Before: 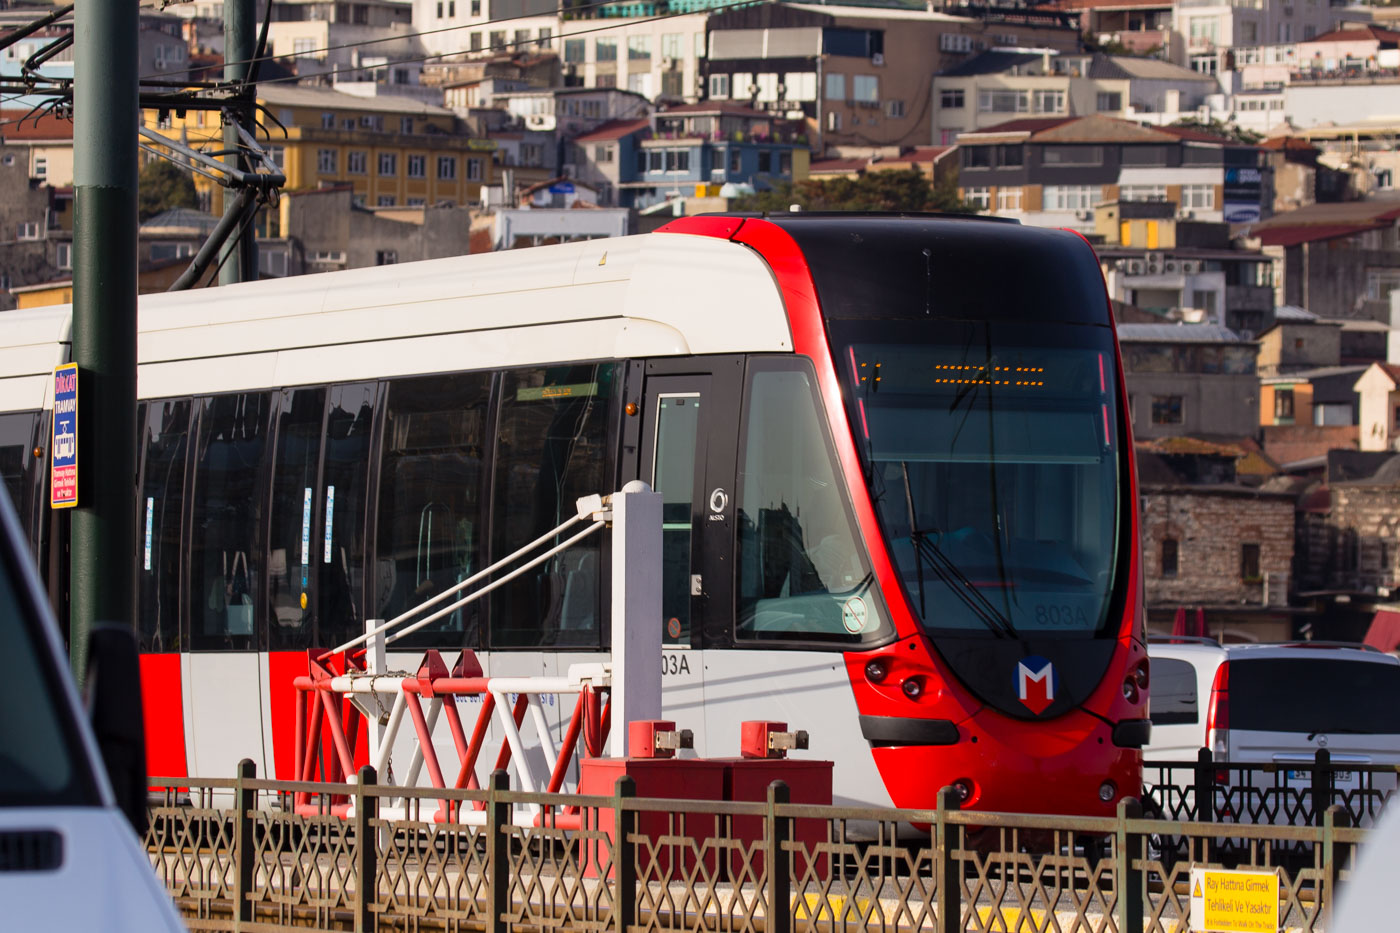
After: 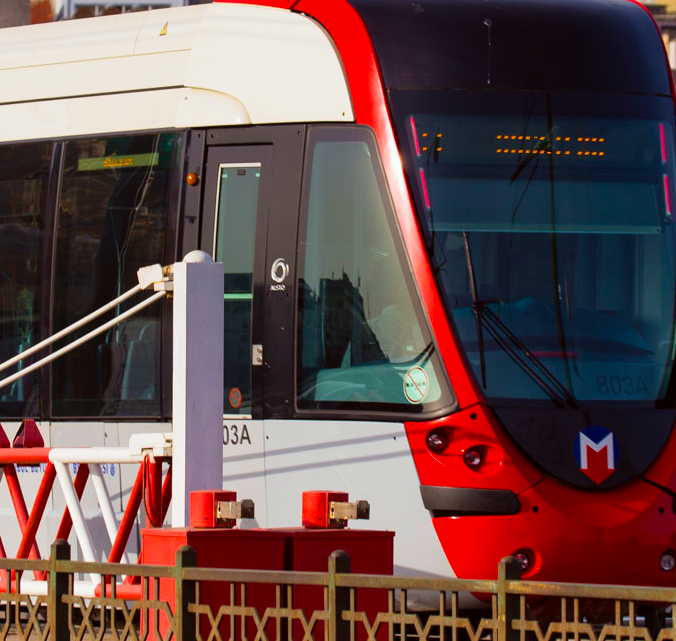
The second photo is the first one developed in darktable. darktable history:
color balance rgb: linear chroma grading › global chroma 15%, perceptual saturation grading › global saturation 30%
color correction: highlights a* -2.73, highlights b* -2.09, shadows a* 2.41, shadows b* 2.73
crop: left 31.379%, top 24.658%, right 20.326%, bottom 6.628%
velvia: strength 15%
